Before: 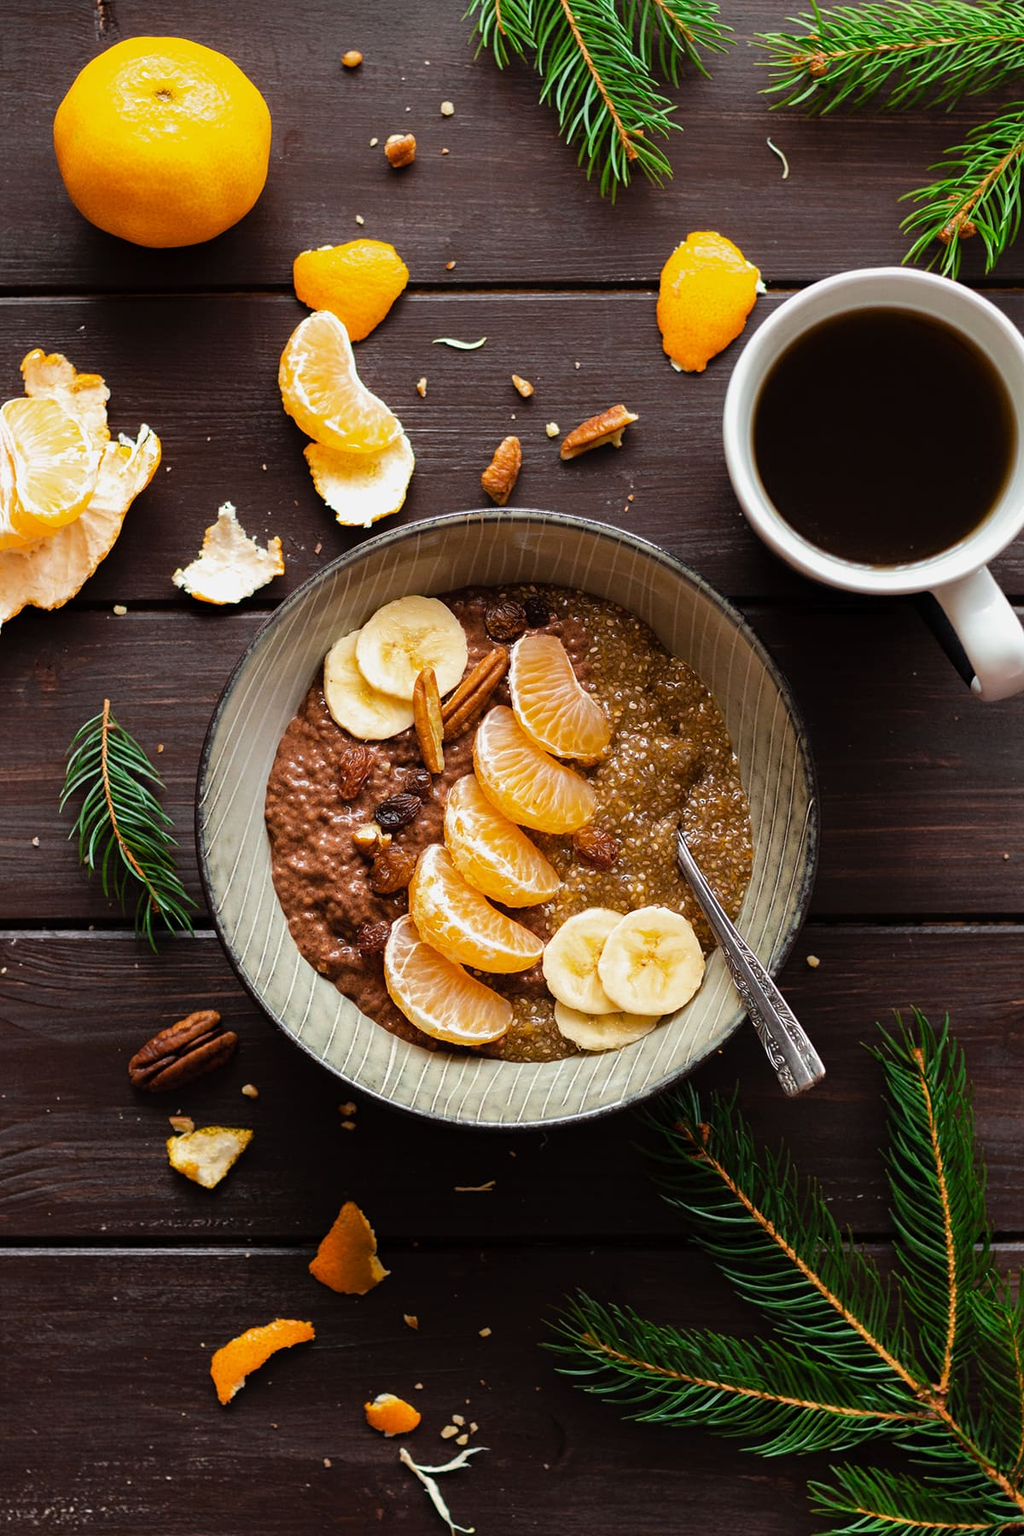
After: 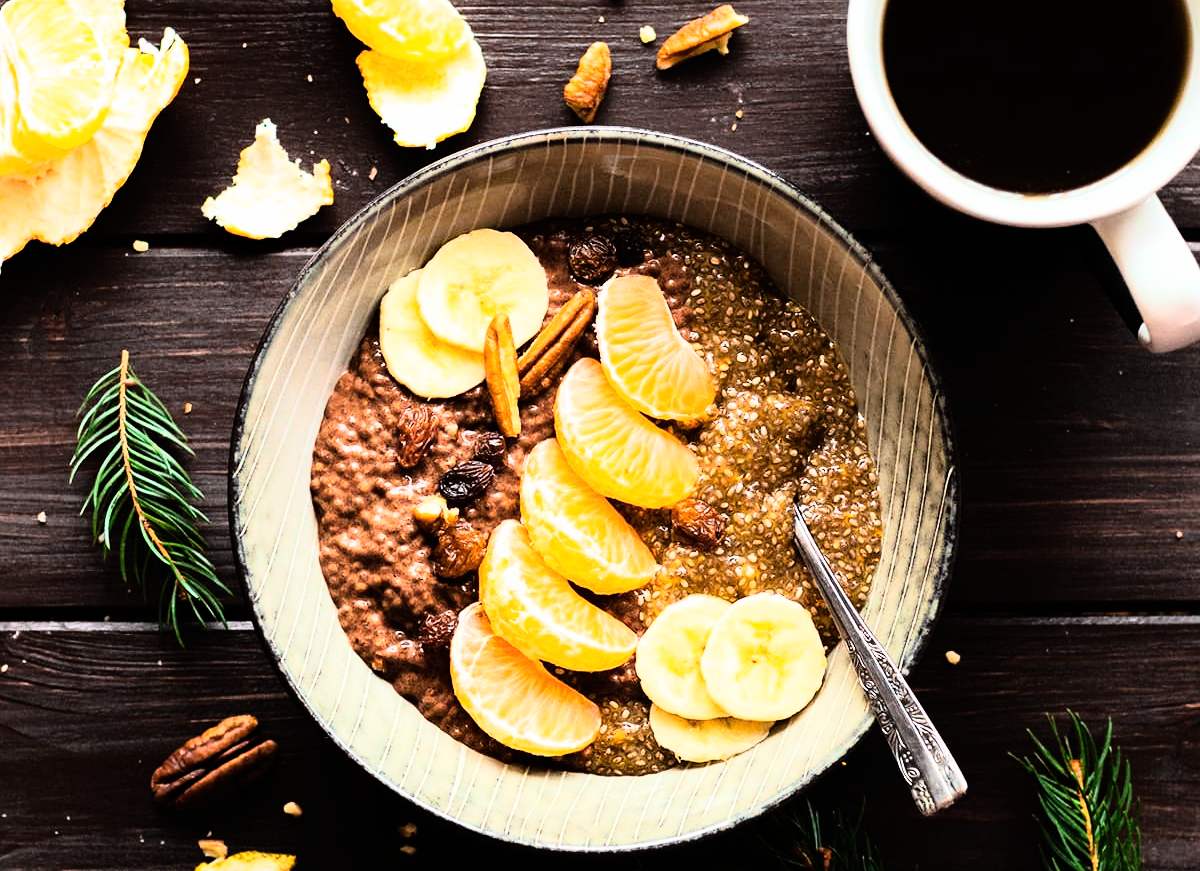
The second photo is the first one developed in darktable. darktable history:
crop and rotate: top 26.056%, bottom 25.543%
rgb curve: curves: ch0 [(0, 0) (0.21, 0.15) (0.24, 0.21) (0.5, 0.75) (0.75, 0.96) (0.89, 0.99) (1, 1)]; ch1 [(0, 0.02) (0.21, 0.13) (0.25, 0.2) (0.5, 0.67) (0.75, 0.9) (0.89, 0.97) (1, 1)]; ch2 [(0, 0.02) (0.21, 0.13) (0.25, 0.2) (0.5, 0.67) (0.75, 0.9) (0.89, 0.97) (1, 1)], compensate middle gray true
